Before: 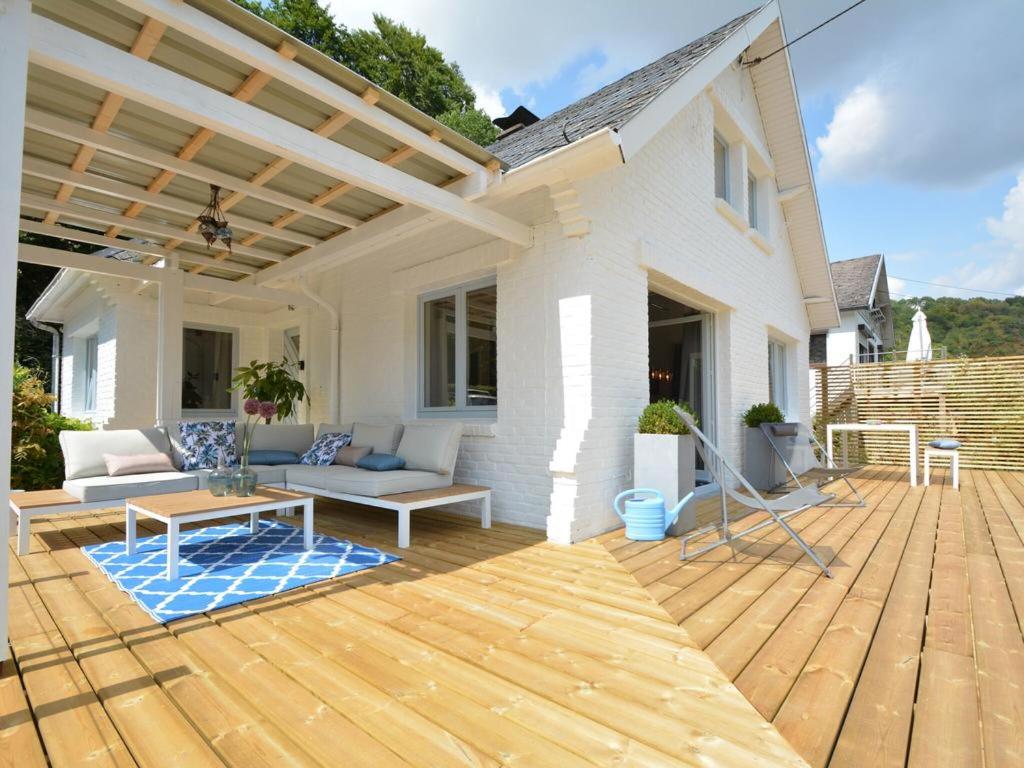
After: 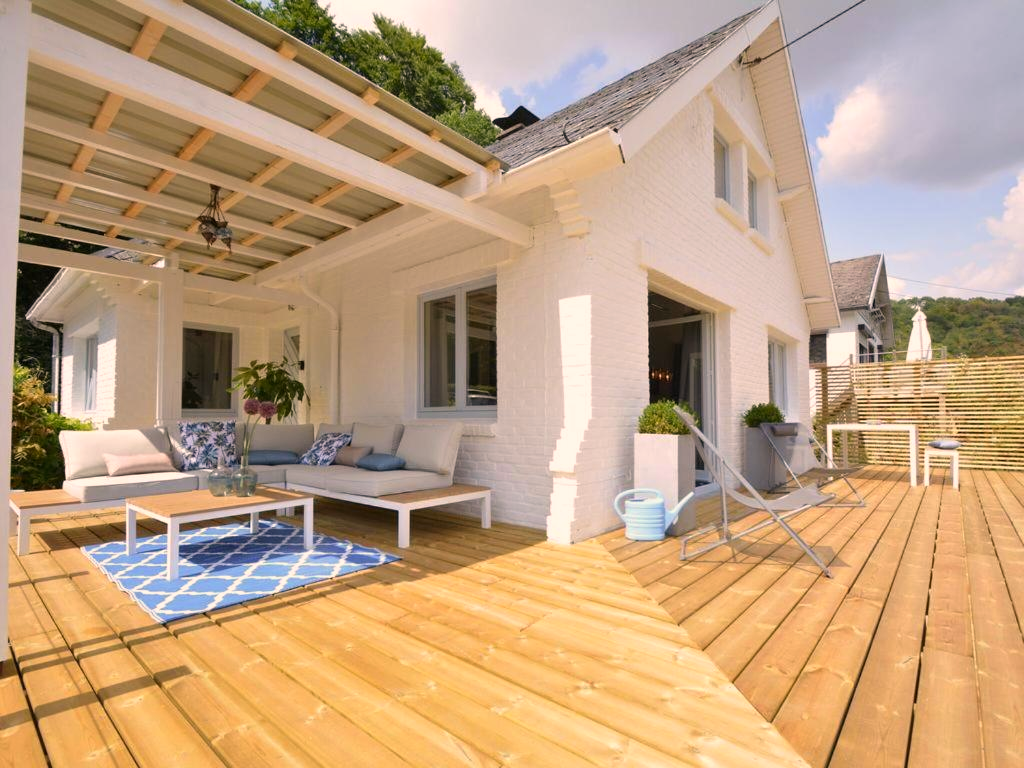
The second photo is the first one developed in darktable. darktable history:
color correction: highlights a* 11.71, highlights b* 11.56
